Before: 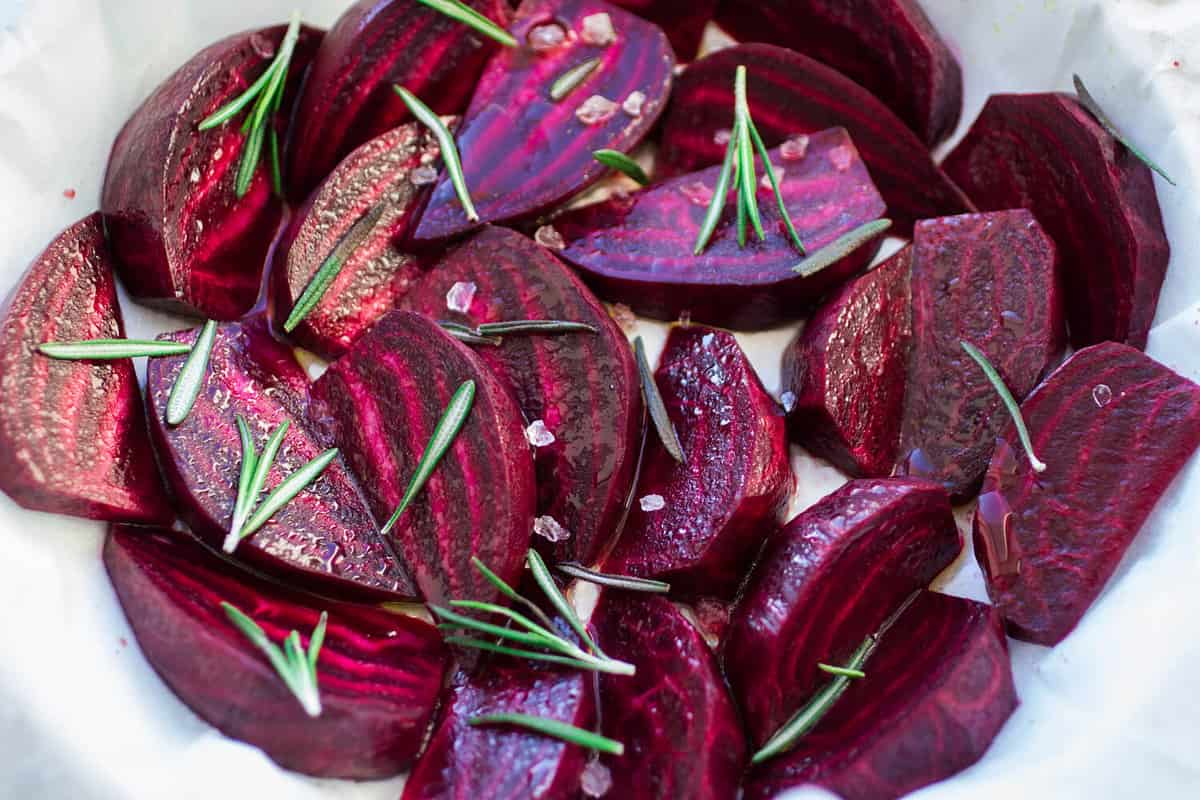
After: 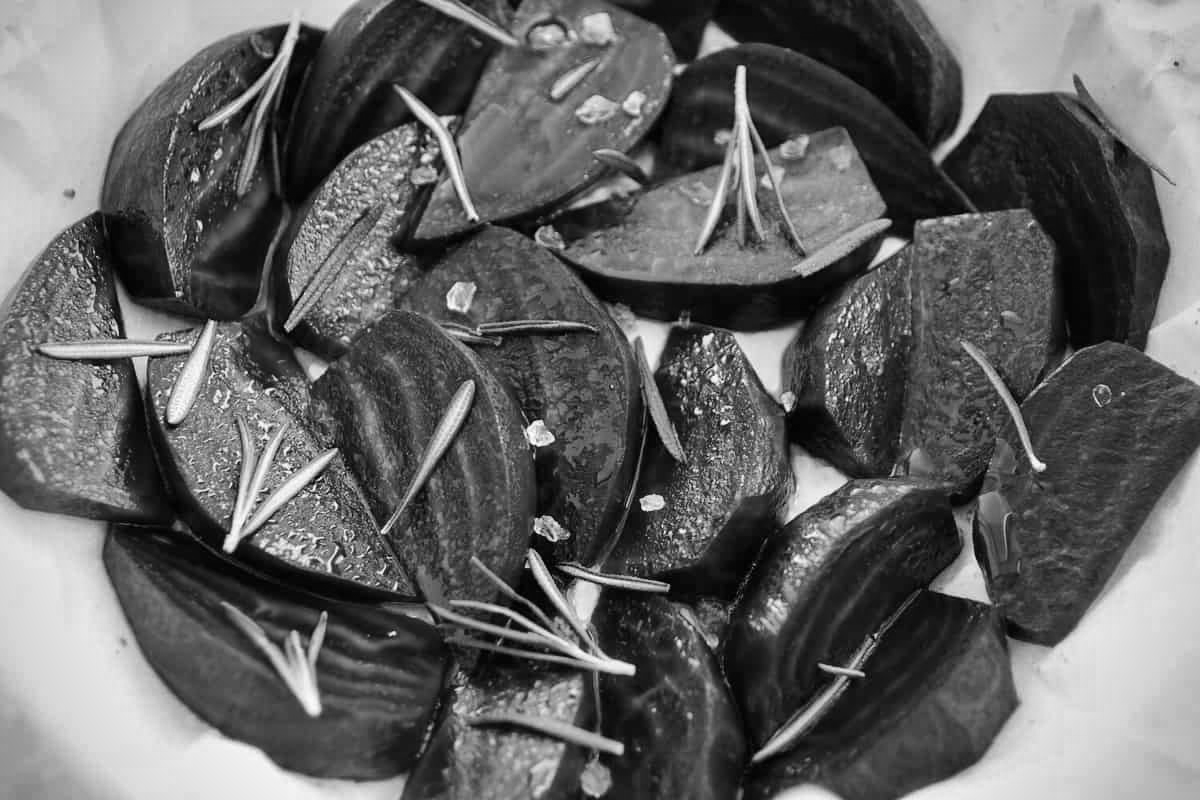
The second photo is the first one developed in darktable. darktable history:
vignetting: on, module defaults
shadows and highlights: soften with gaussian
color calibration: output gray [0.21, 0.42, 0.37, 0], illuminant as shot in camera, x 0.358, y 0.373, temperature 4628.91 K
